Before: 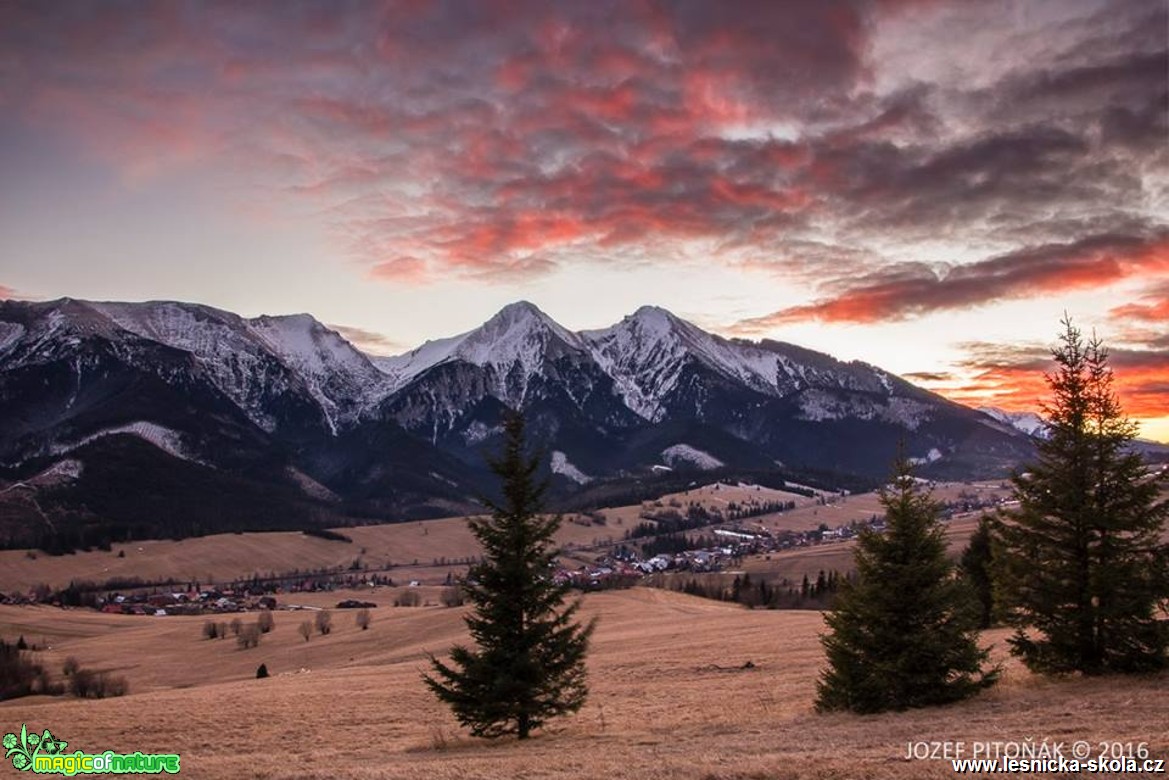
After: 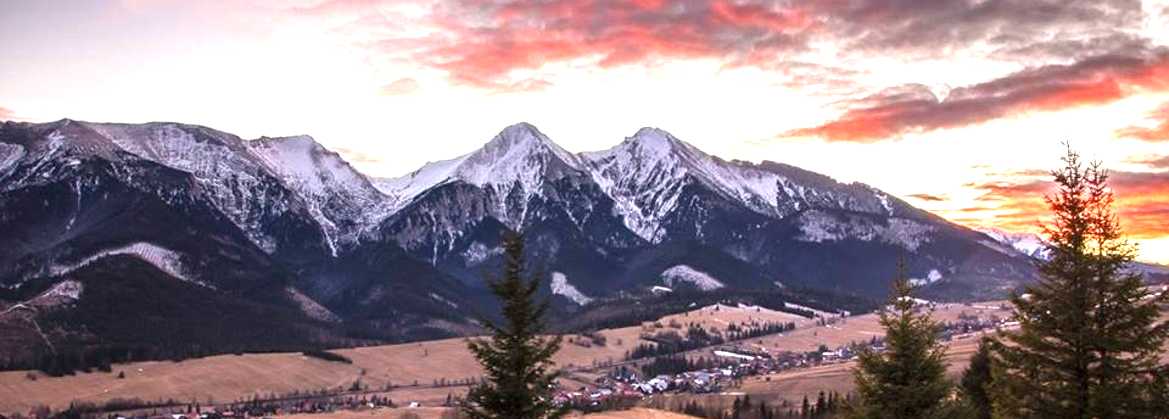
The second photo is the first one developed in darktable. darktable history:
exposure: exposure 1.205 EV, compensate highlight preservation false
crop and rotate: top 23.023%, bottom 23.148%
